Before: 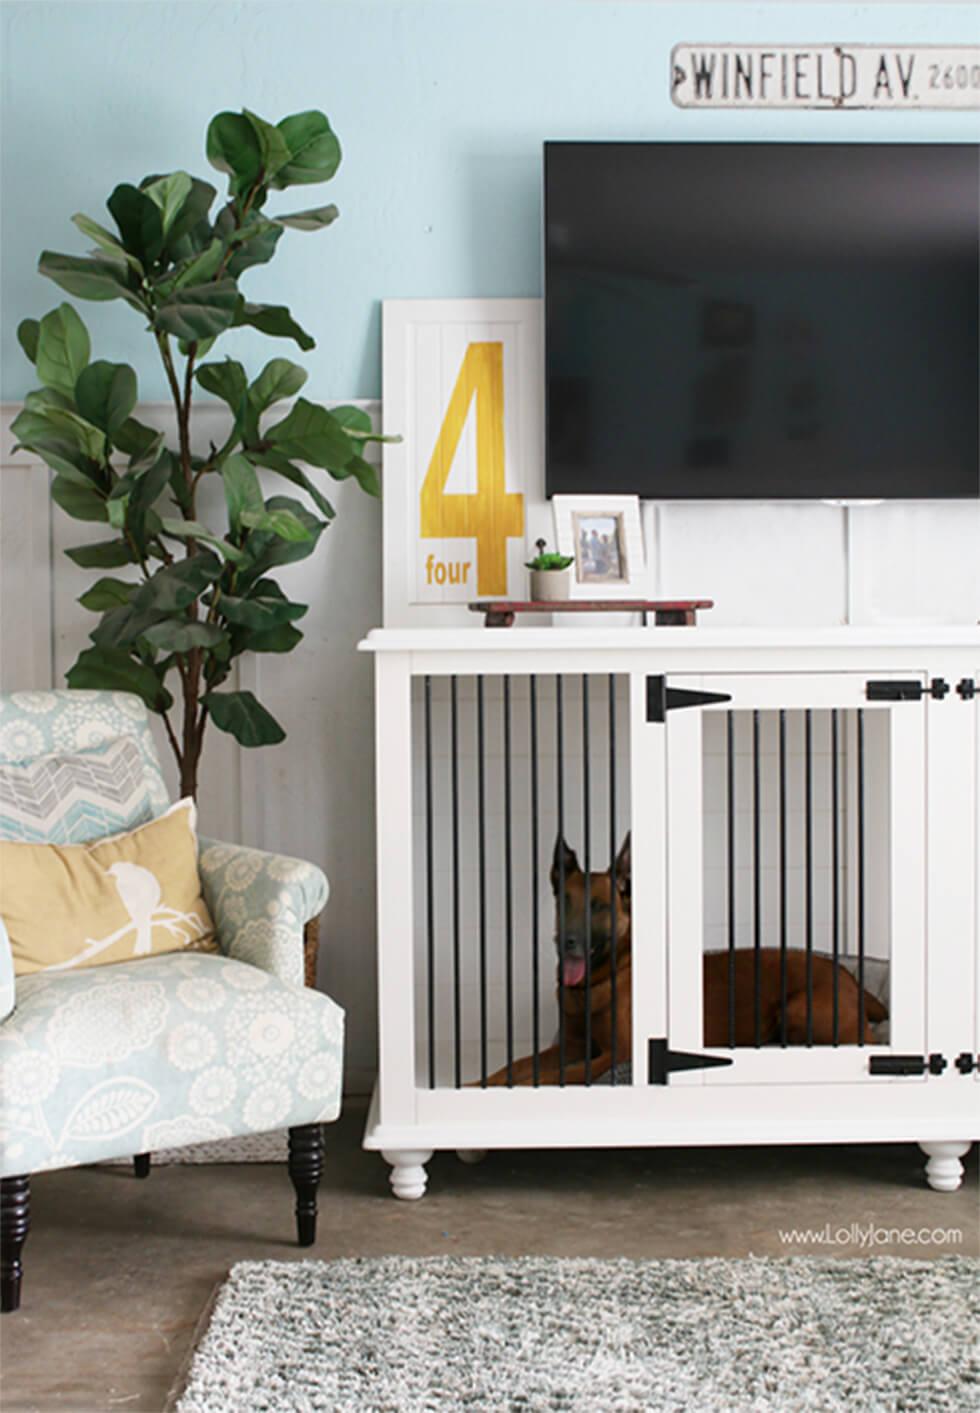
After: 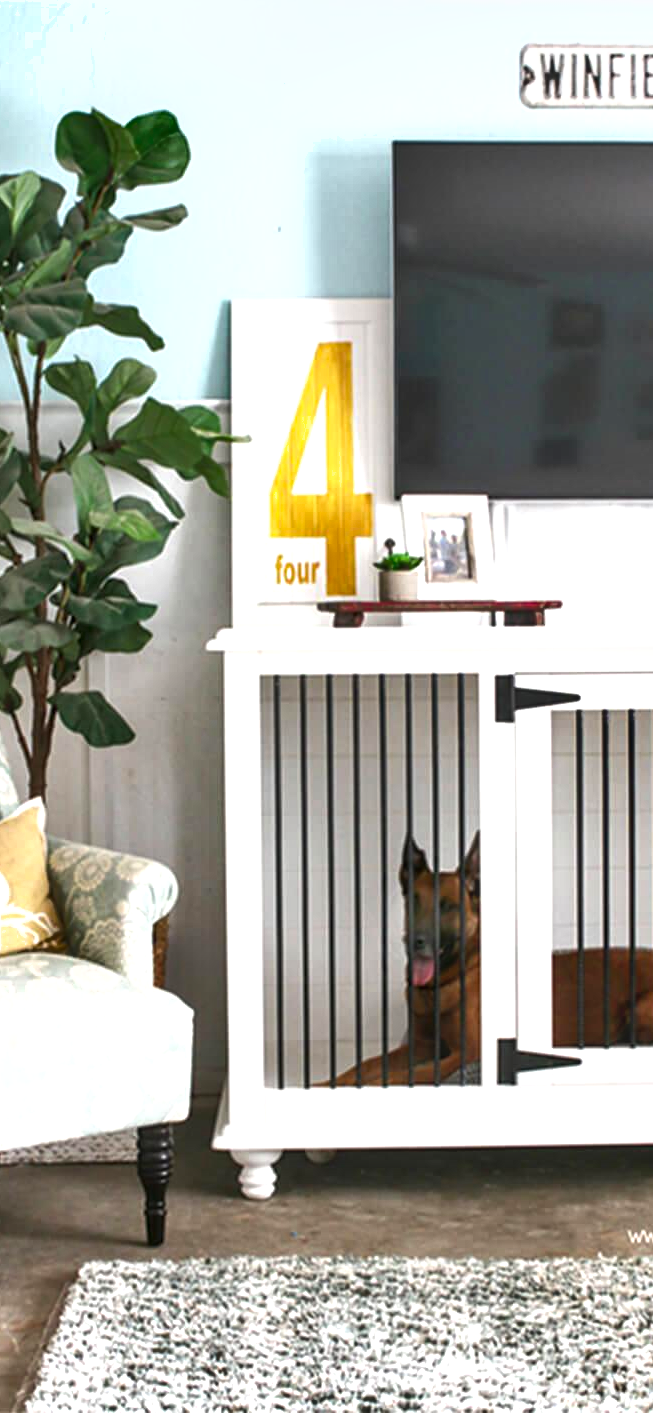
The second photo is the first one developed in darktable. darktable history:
exposure: exposure 0.781 EV, compensate highlight preservation false
local contrast: on, module defaults
crop: left 15.419%, right 17.914%
shadows and highlights: shadows 43.71, white point adjustment -1.46, soften with gaussian
